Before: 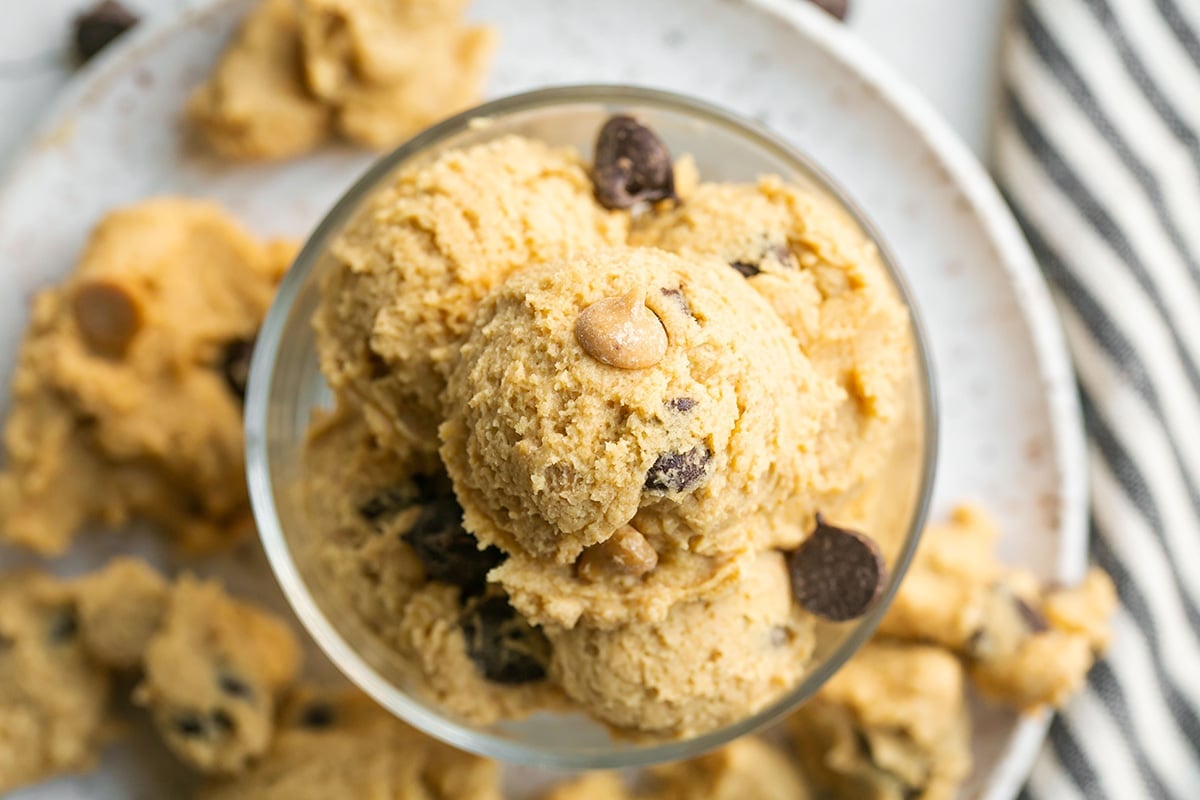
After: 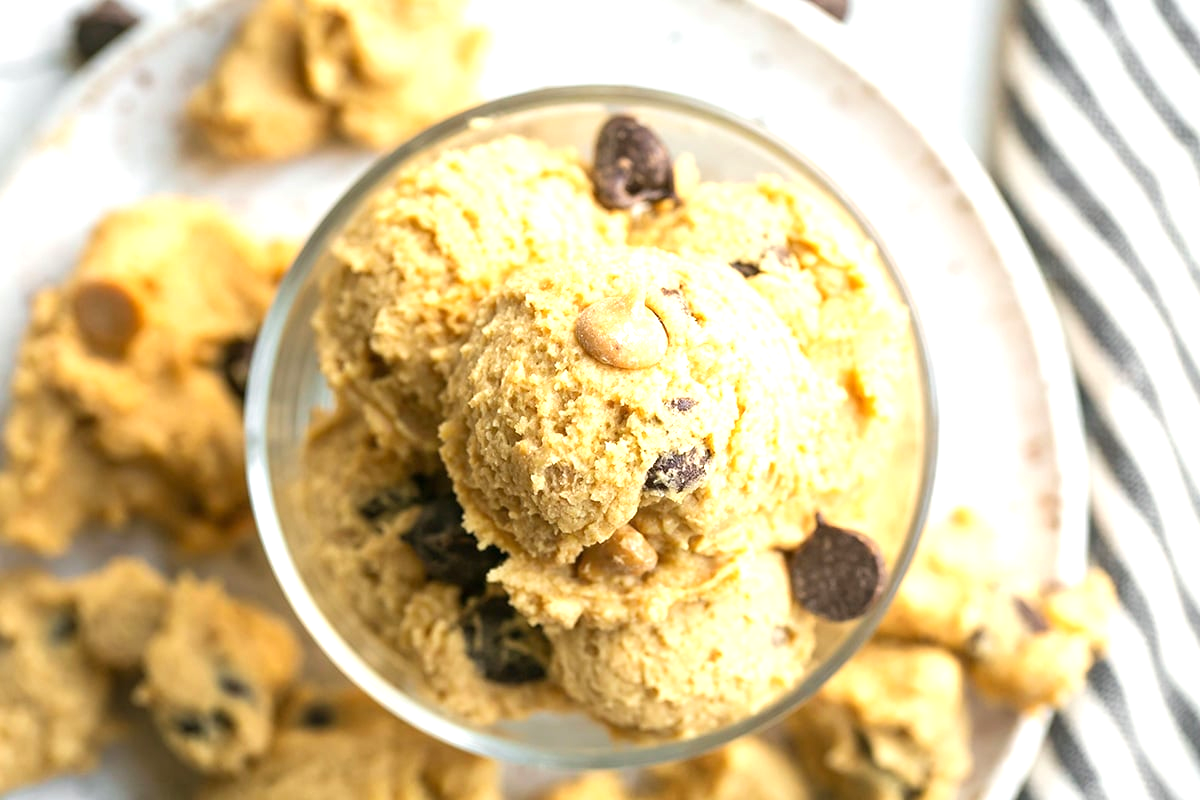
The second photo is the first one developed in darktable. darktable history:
exposure: exposure 0.739 EV, compensate highlight preservation false
